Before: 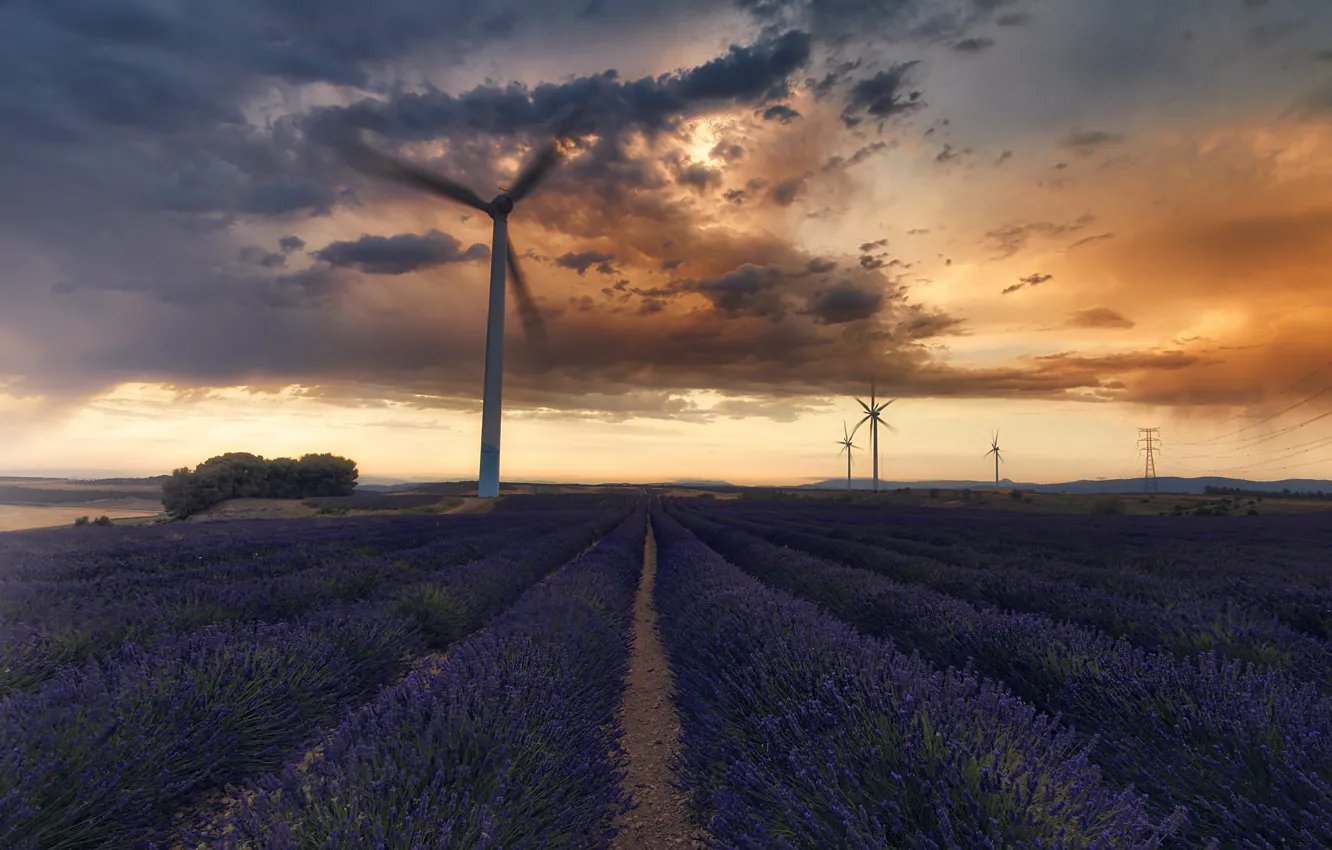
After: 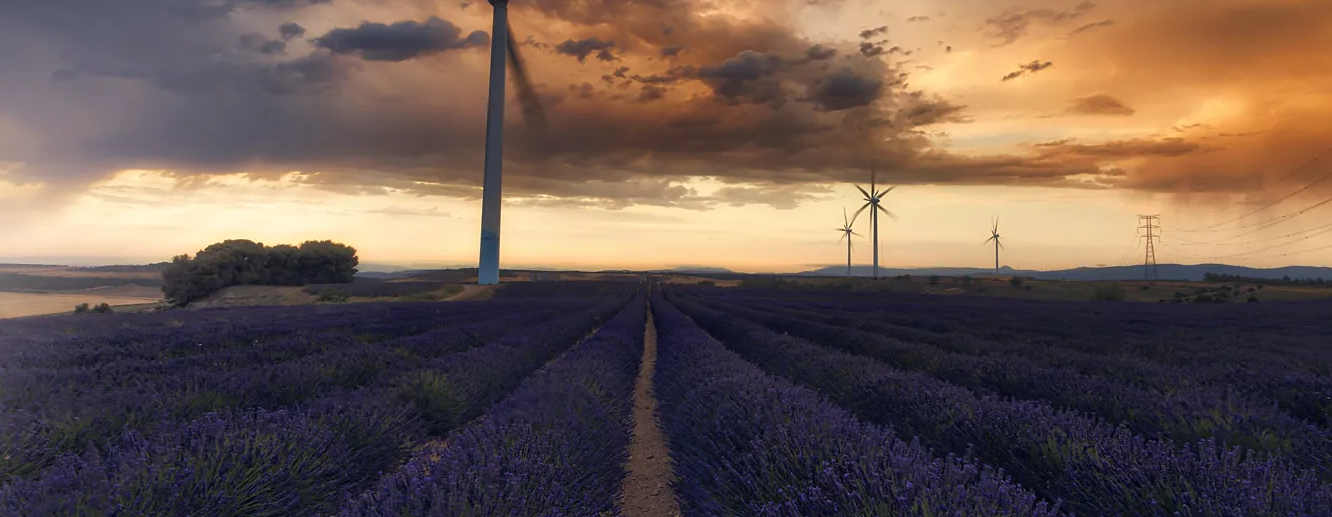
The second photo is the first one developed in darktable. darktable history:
crop and rotate: top 25.165%, bottom 13.969%
